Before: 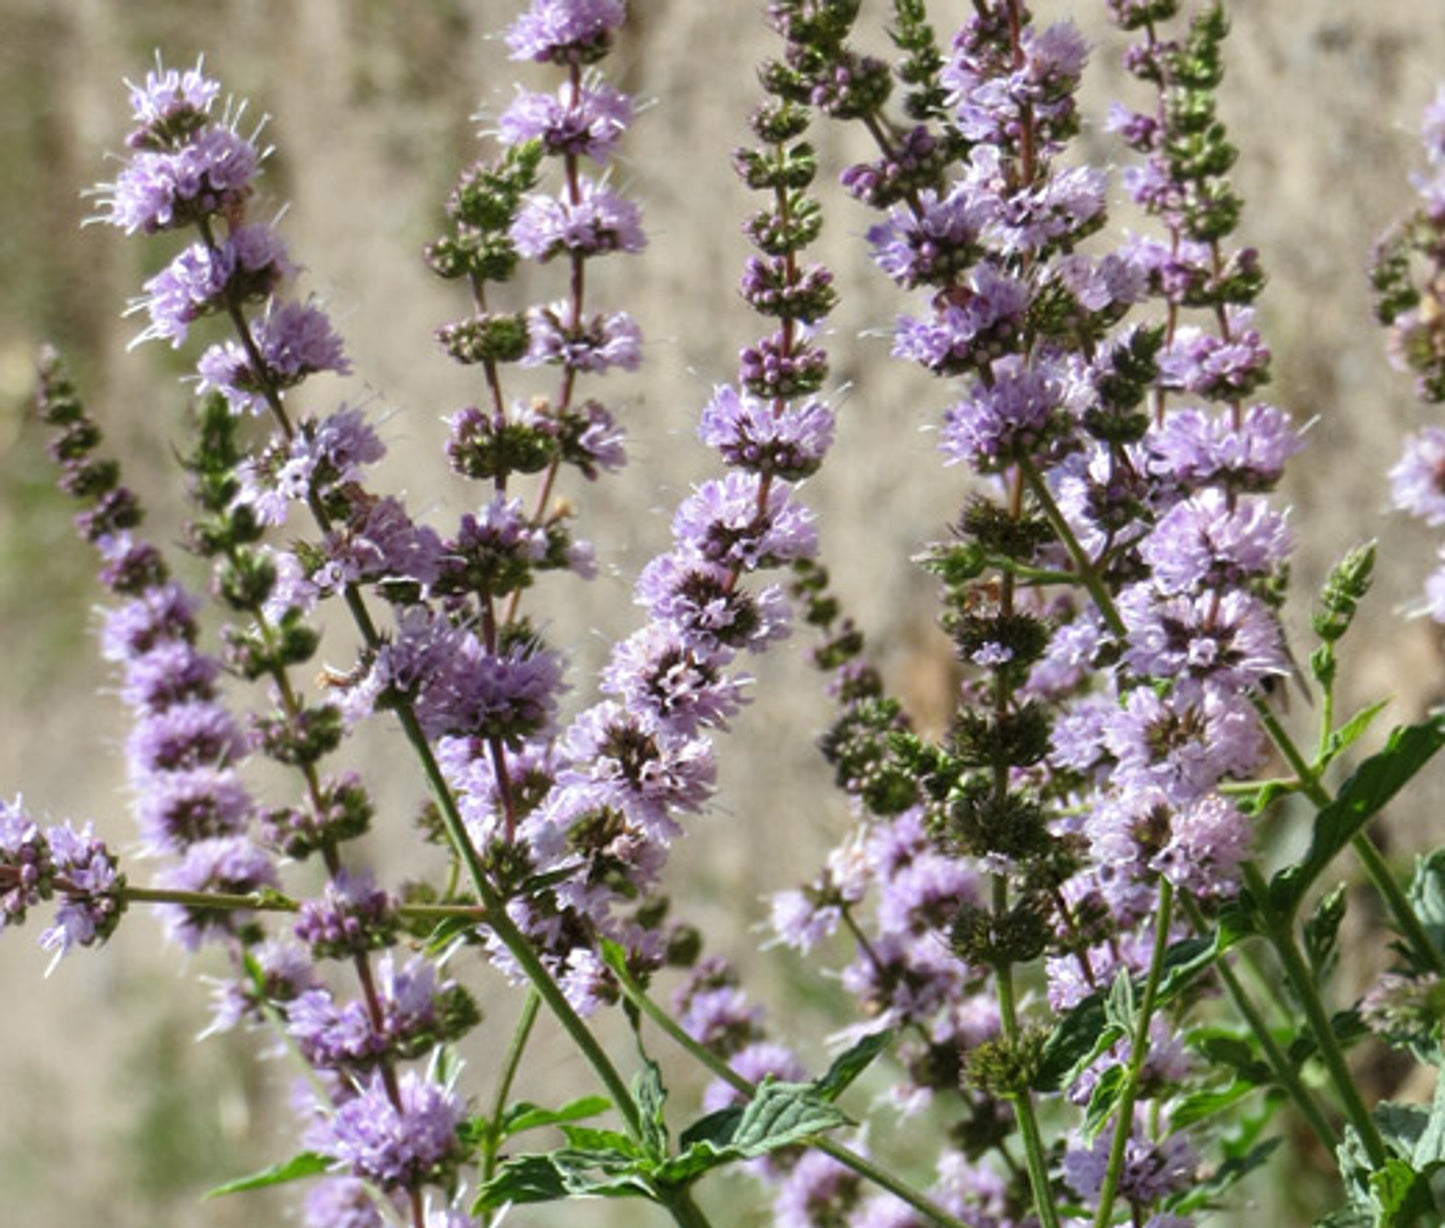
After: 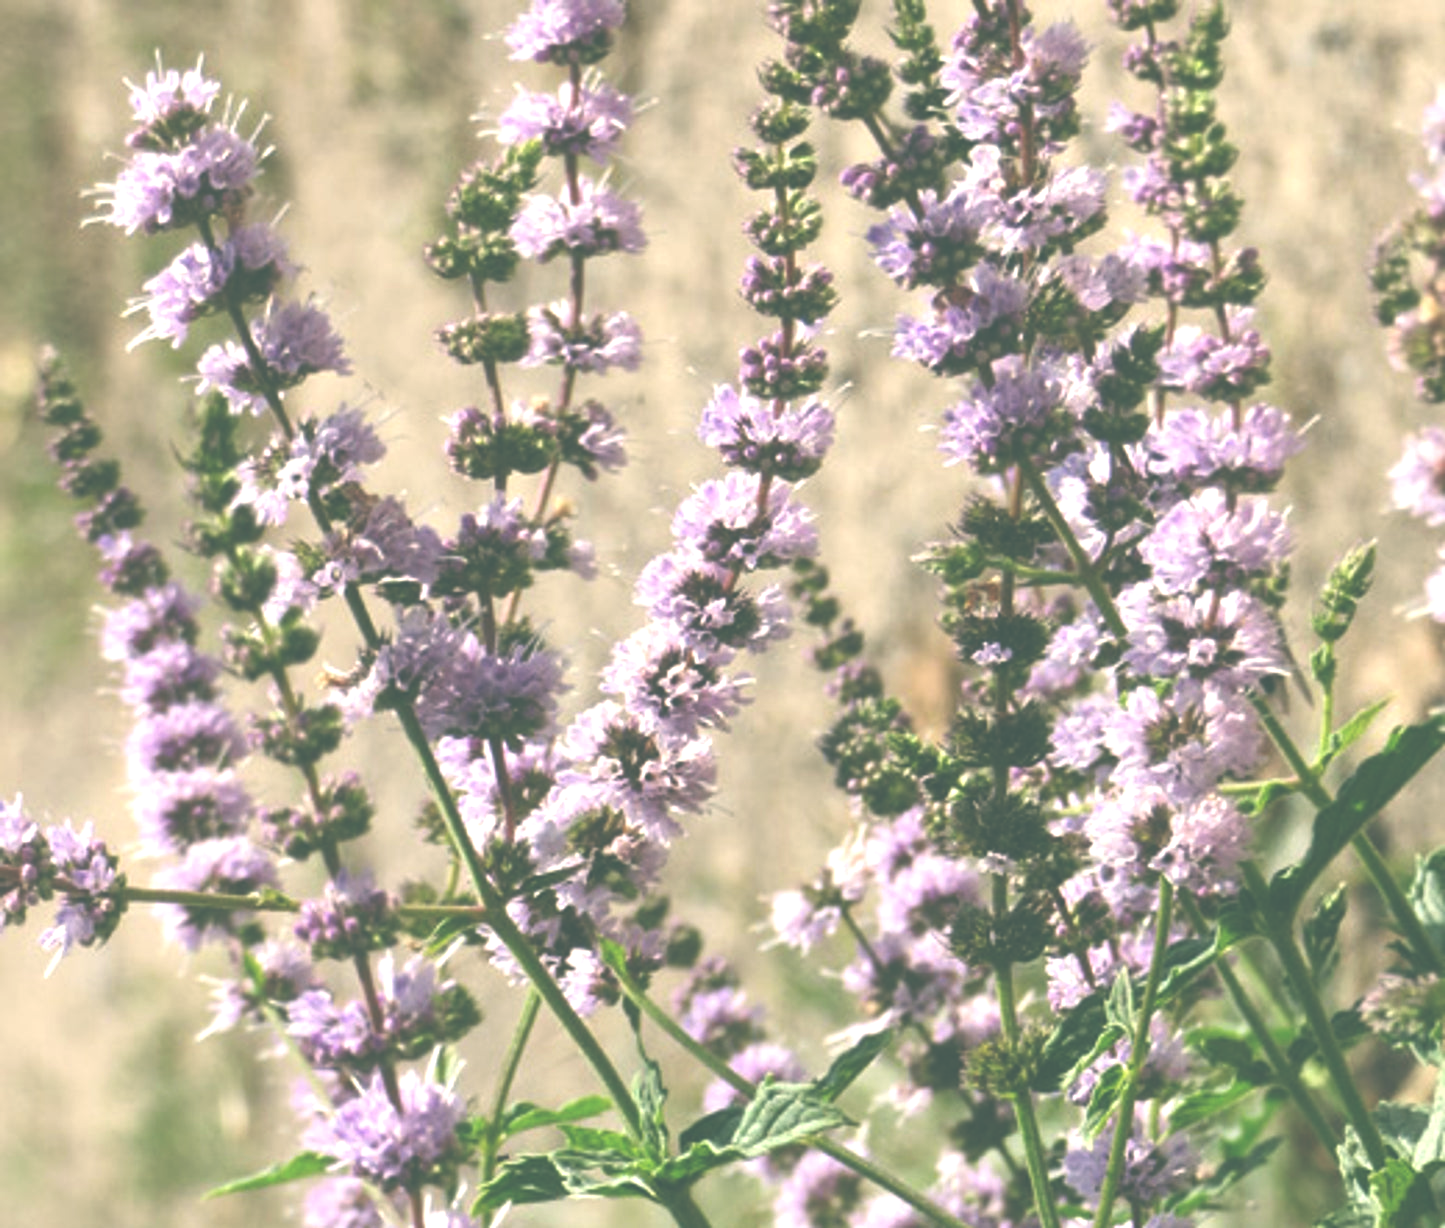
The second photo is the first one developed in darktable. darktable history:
exposure: black level correction -0.071, exposure 0.5 EV, compensate highlight preservation false
color balance: lift [1.005, 0.99, 1.007, 1.01], gamma [1, 0.979, 1.011, 1.021], gain [0.923, 1.098, 1.025, 0.902], input saturation 90.45%, contrast 7.73%, output saturation 105.91%
